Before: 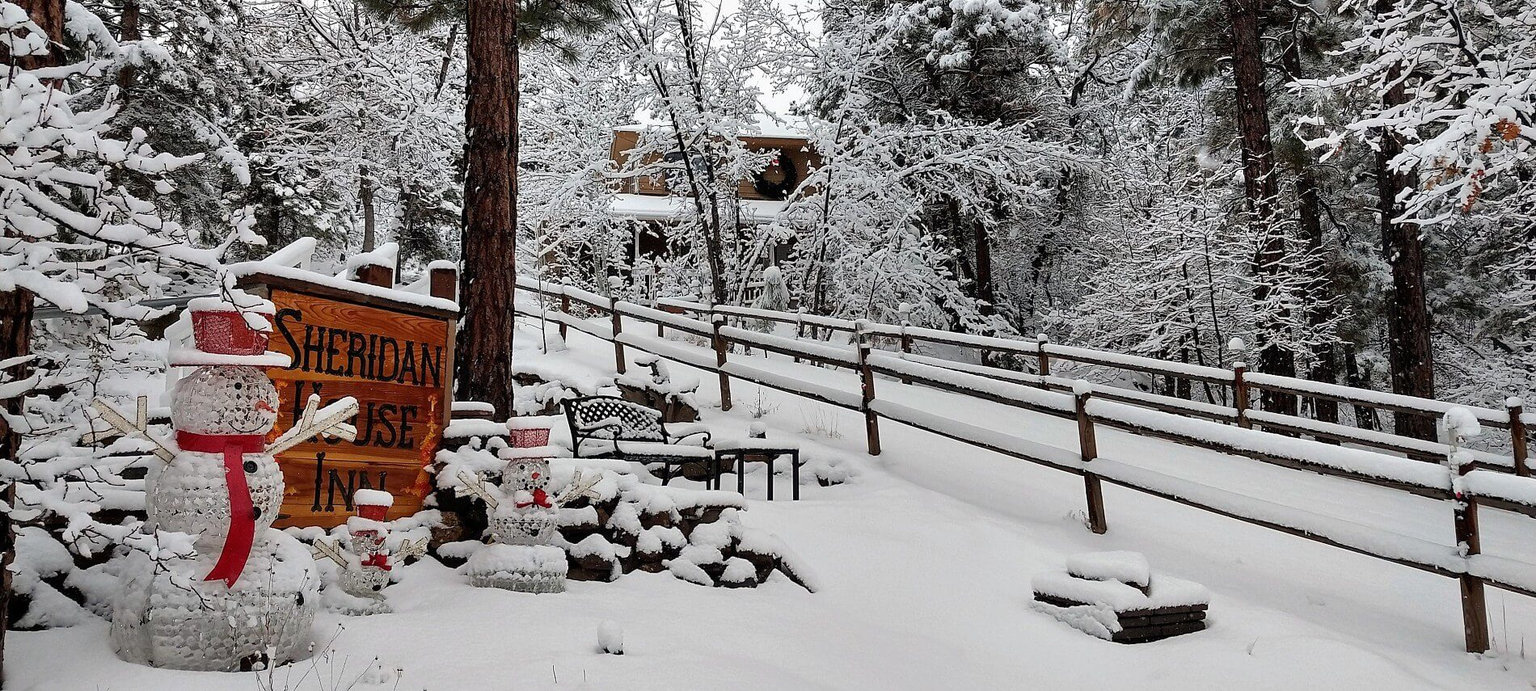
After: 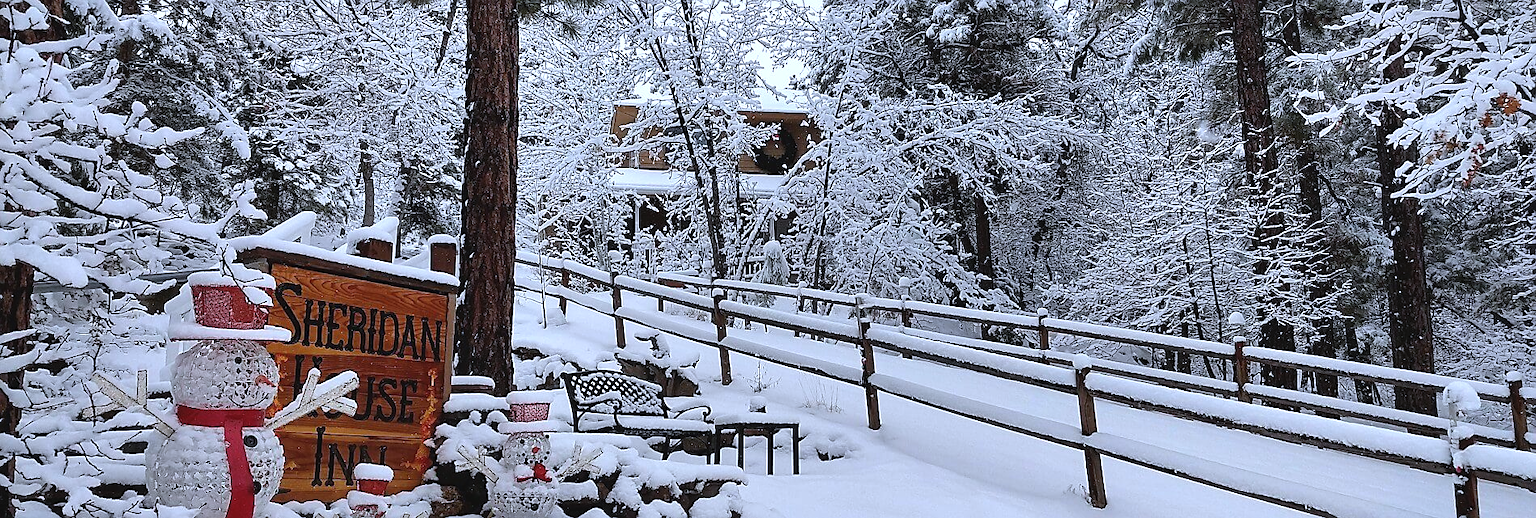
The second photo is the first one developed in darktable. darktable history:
crop: top 3.857%, bottom 21.132%
white balance: red 0.948, green 1.02, blue 1.176
exposure: black level correction -0.005, exposure 0.054 EV, compensate highlight preservation false
sharpen: radius 1.864, amount 0.398, threshold 1.271
